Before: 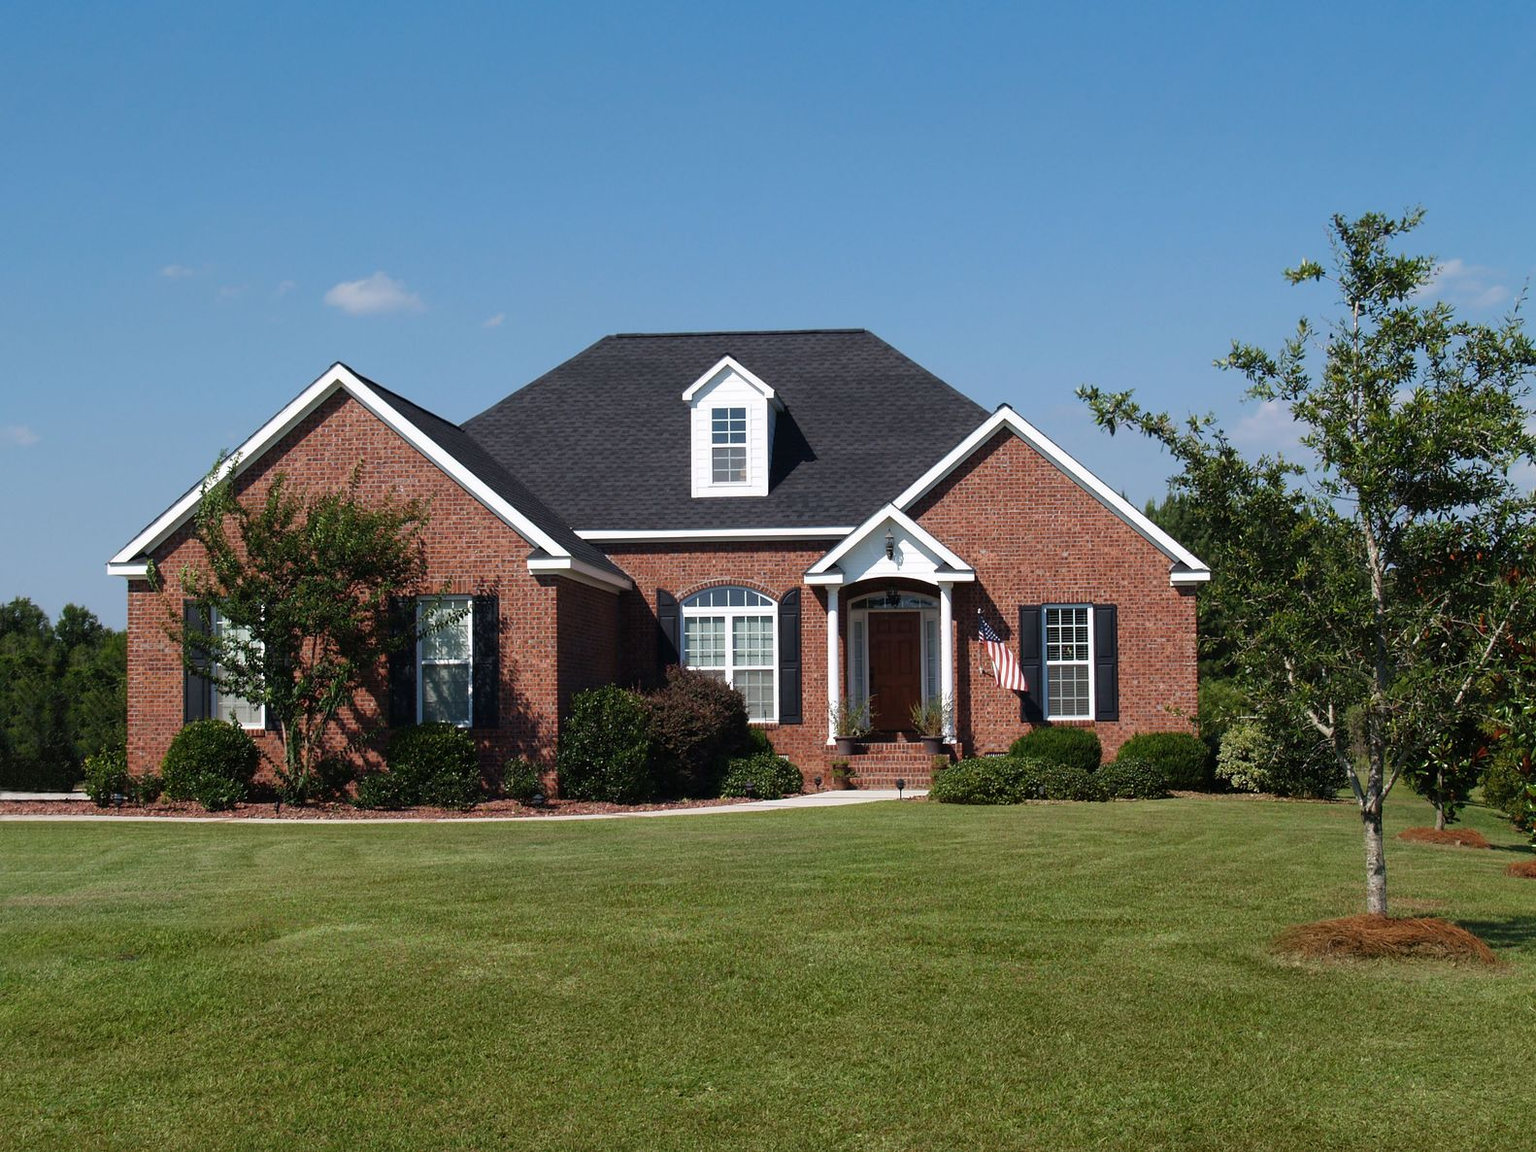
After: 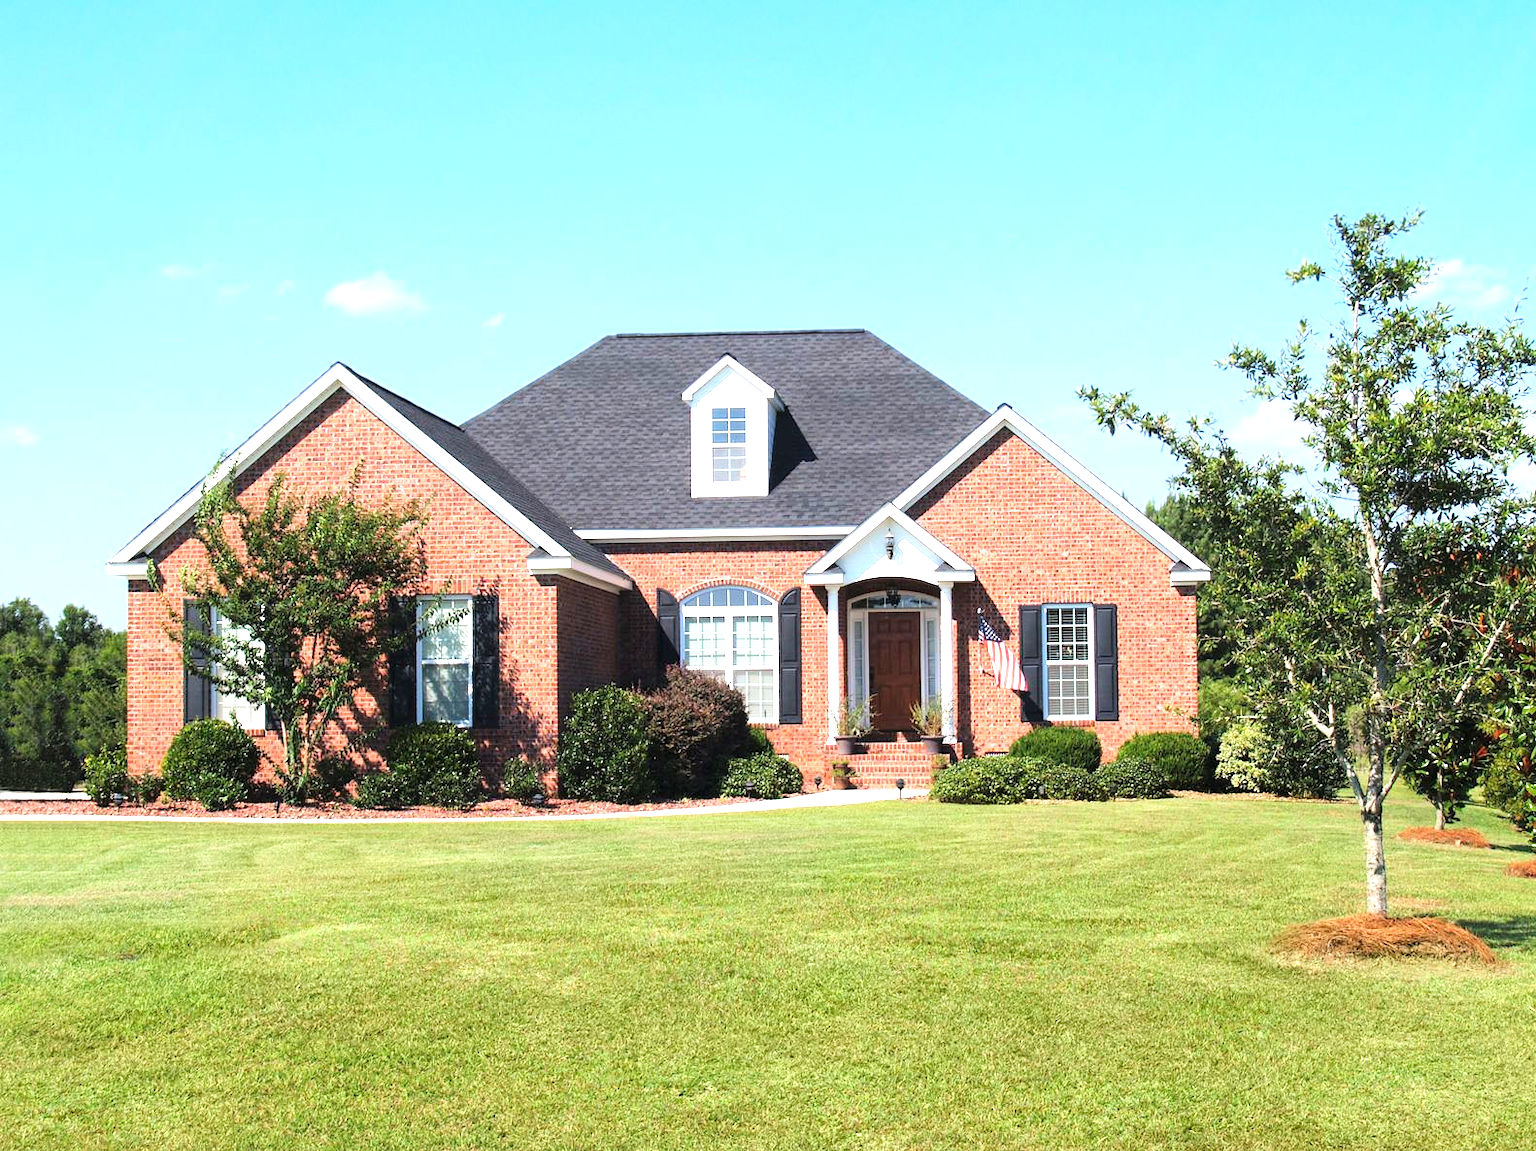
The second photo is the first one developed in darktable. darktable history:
exposure: black level correction 0, exposure 1.675 EV, compensate exposure bias true, compensate highlight preservation false
tone curve: curves: ch0 [(0, 0) (0.004, 0.001) (0.133, 0.112) (0.325, 0.362) (0.832, 0.893) (1, 1)], color space Lab, linked channels, preserve colors none
